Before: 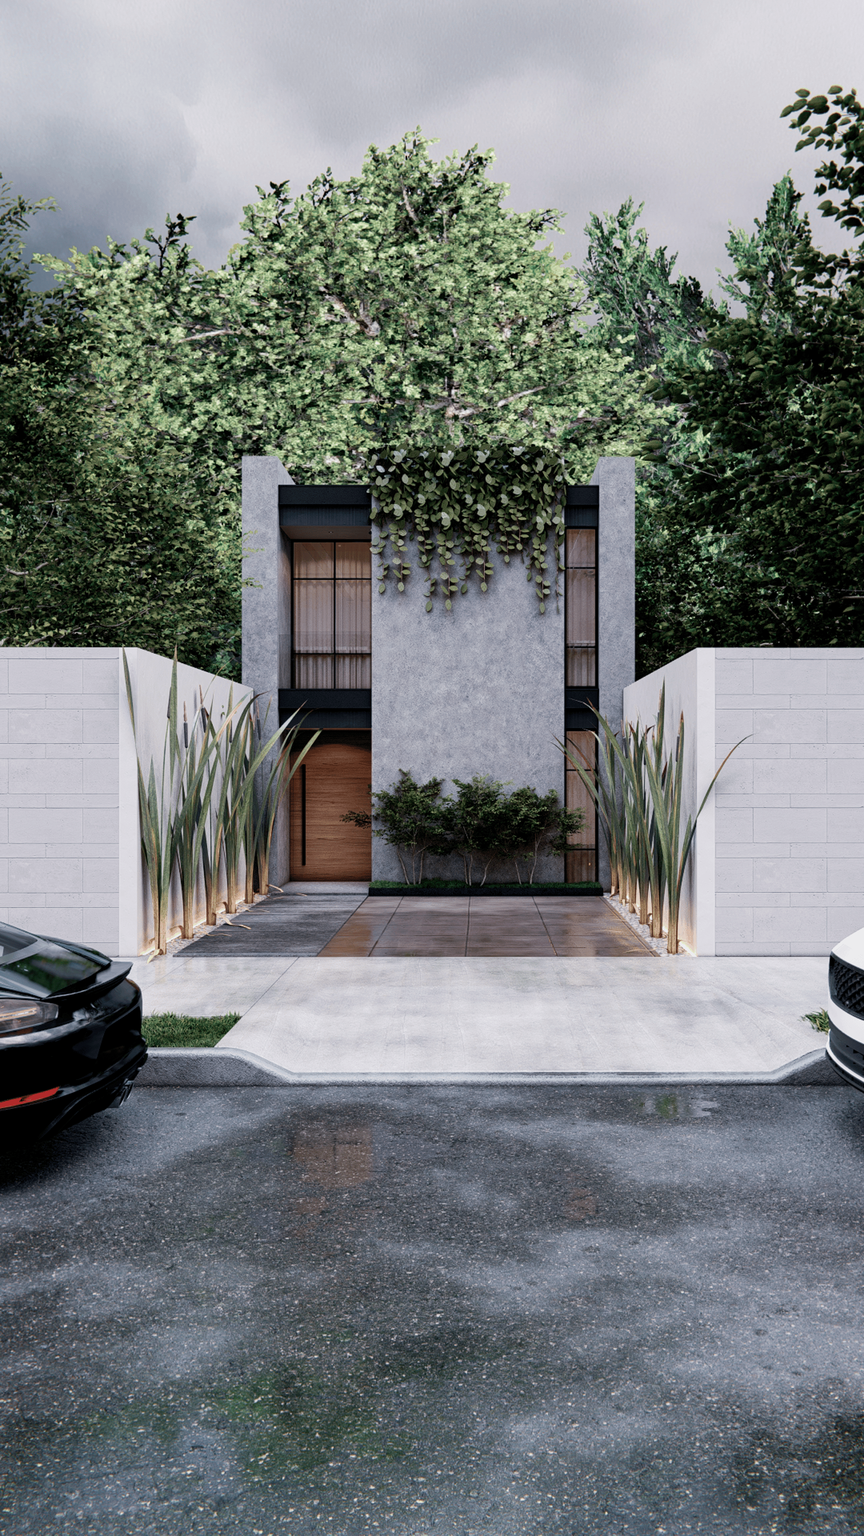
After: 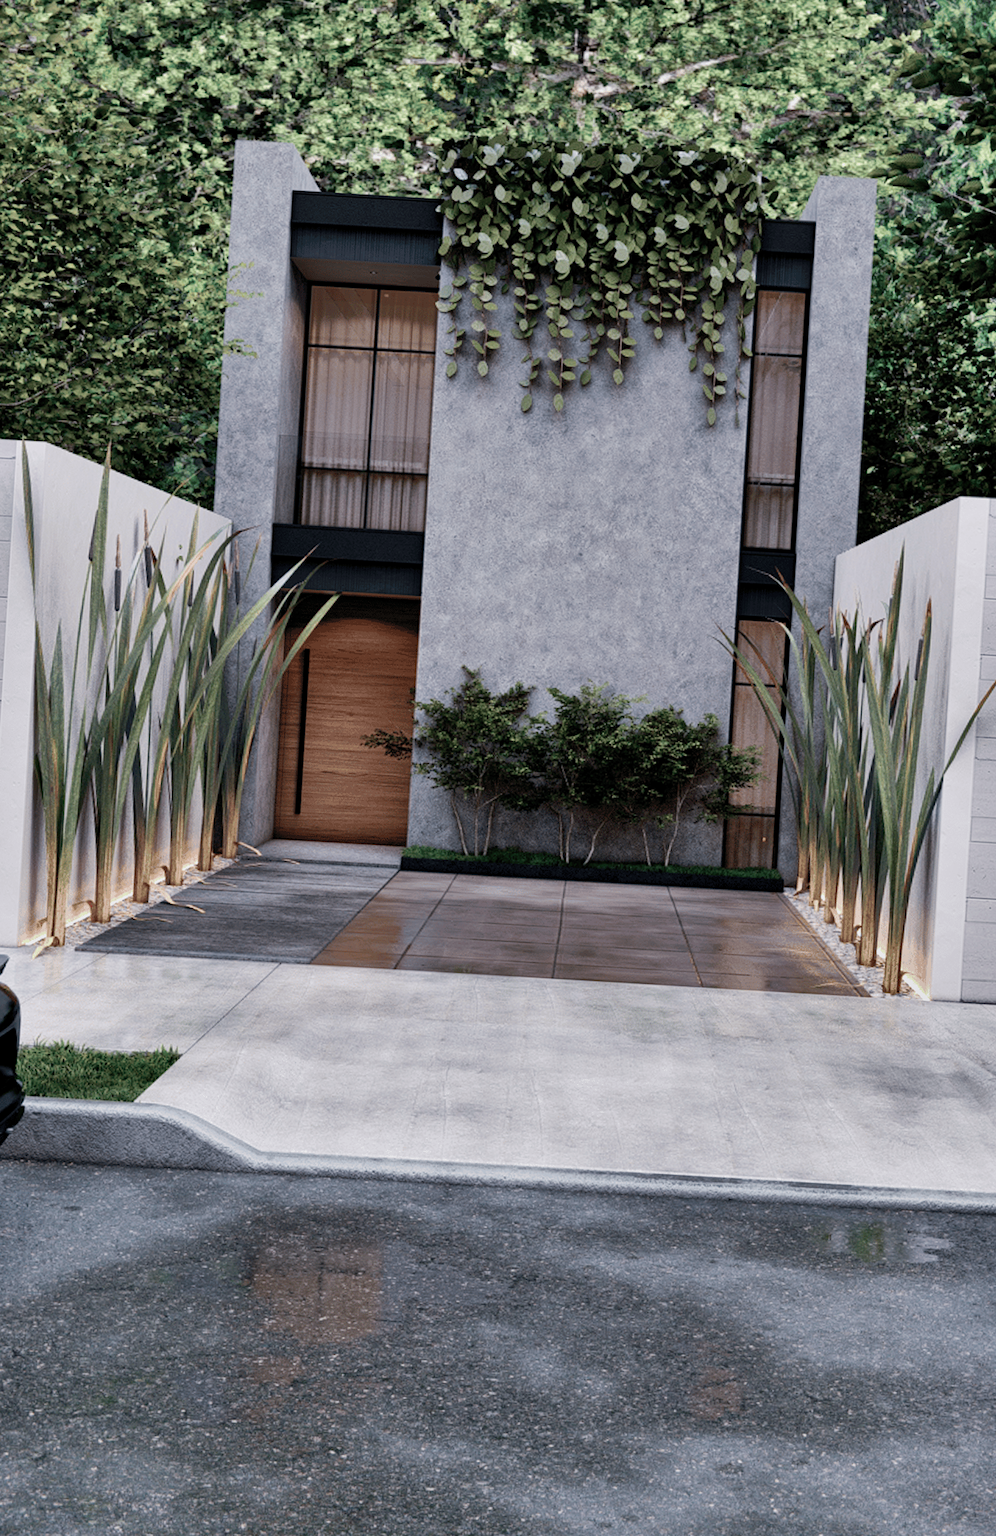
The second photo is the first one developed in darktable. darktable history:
crop and rotate: angle -3.37°, left 9.79%, top 20.73%, right 12.42%, bottom 11.82%
shadows and highlights: radius 100.41, shadows 50.55, highlights -64.36, highlights color adjustment 49.82%, soften with gaussian
